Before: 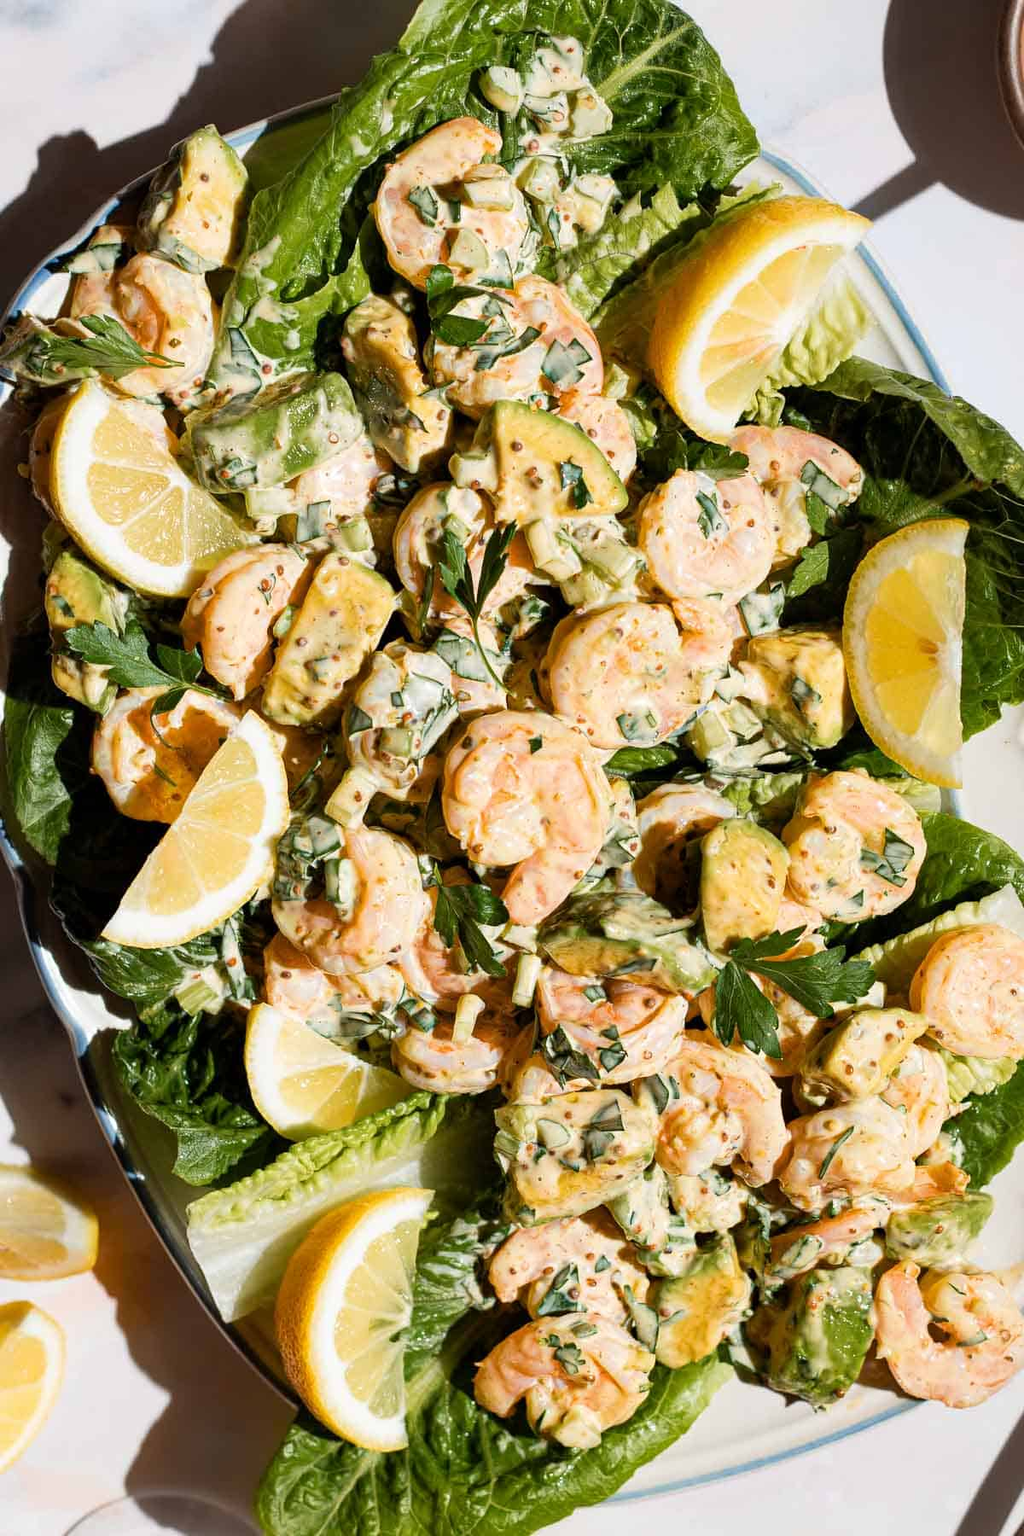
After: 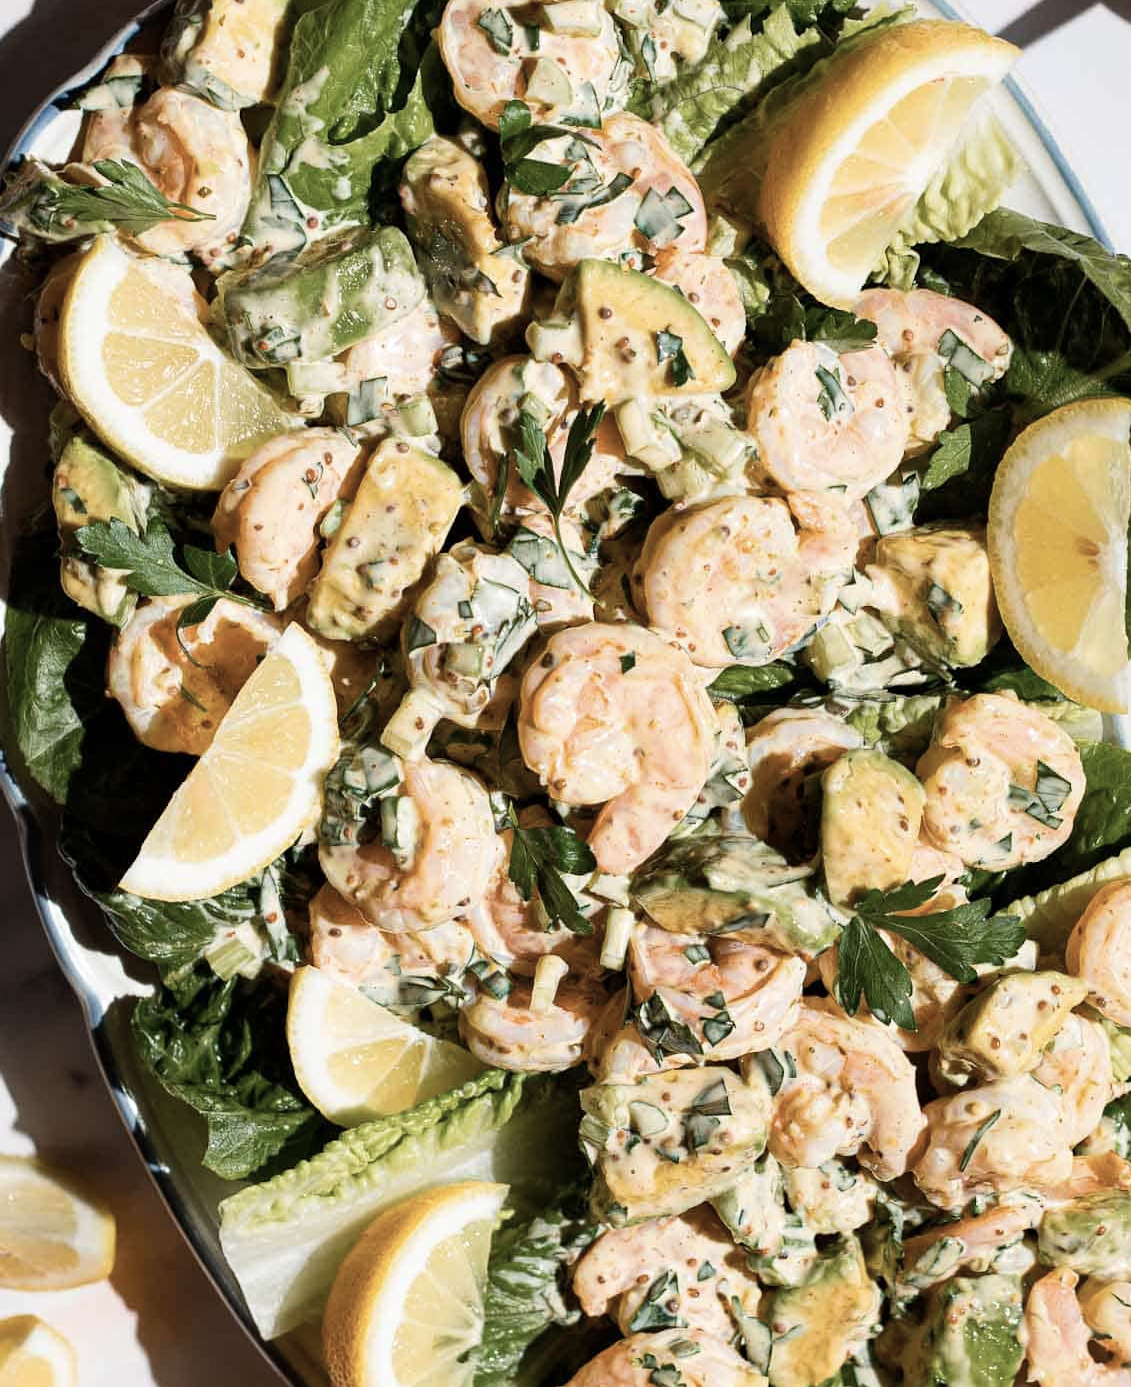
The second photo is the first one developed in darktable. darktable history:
crop and rotate: angle 0.03°, top 11.643%, right 5.651%, bottom 11.189%
contrast brightness saturation: contrast 0.1, saturation -0.3
